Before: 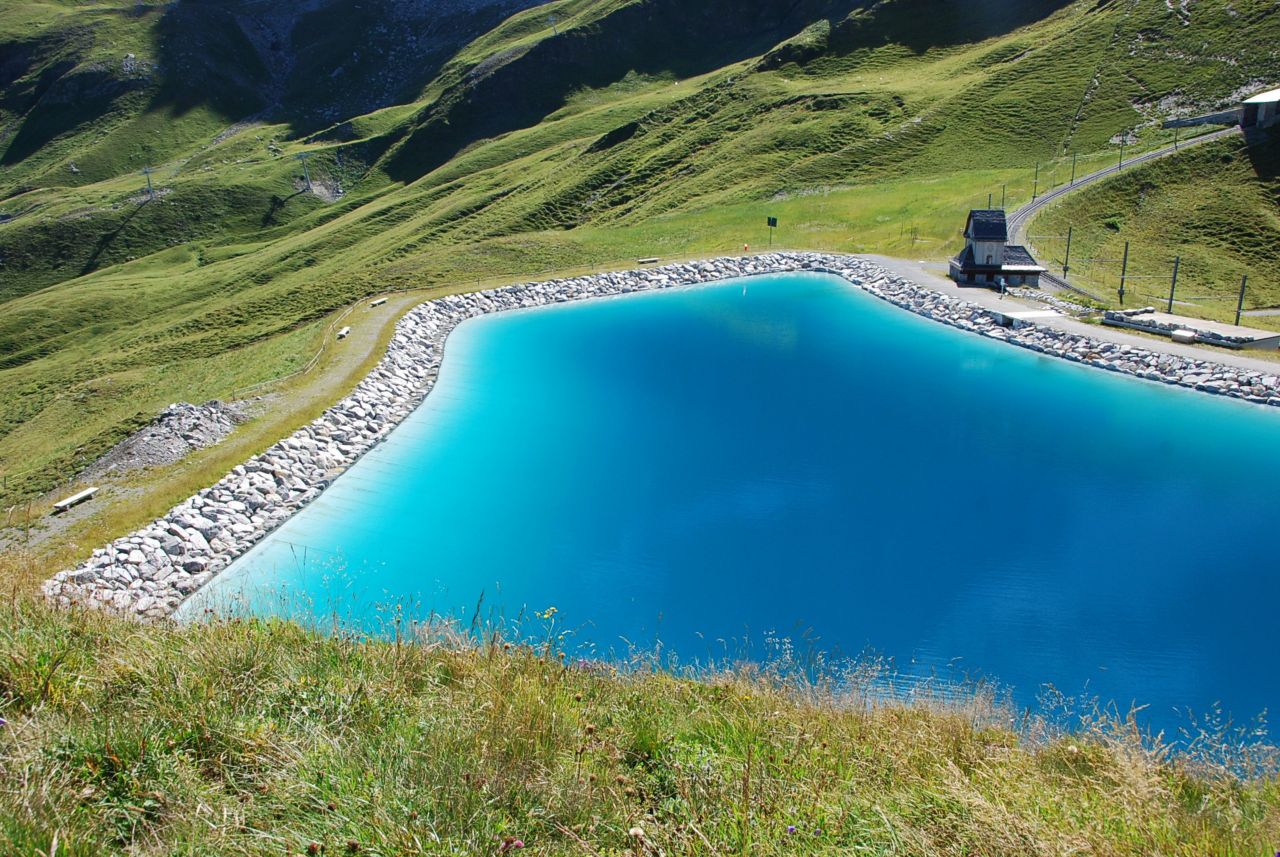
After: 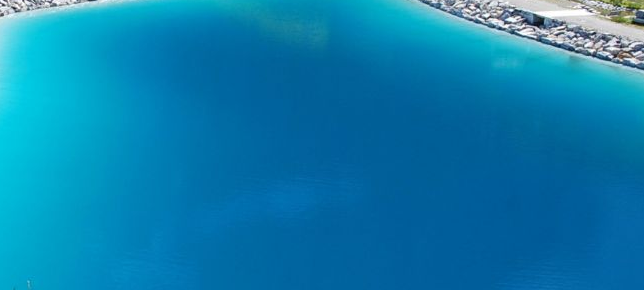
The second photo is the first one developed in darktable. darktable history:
crop: left 36.678%, top 35.195%, right 12.983%, bottom 30.898%
